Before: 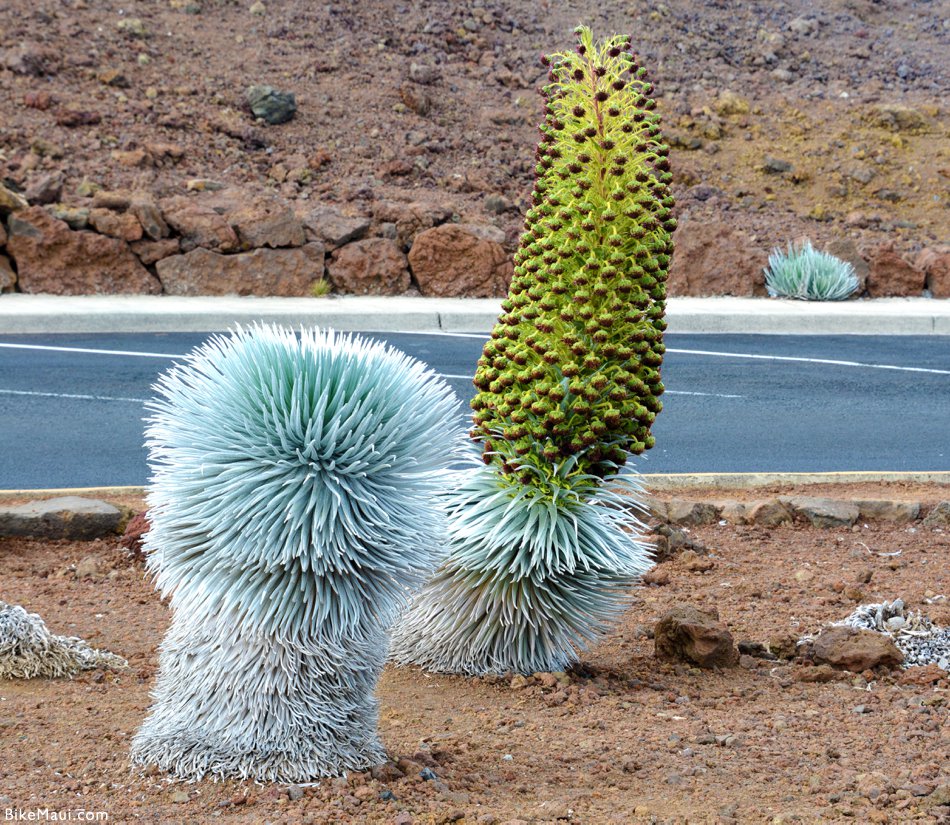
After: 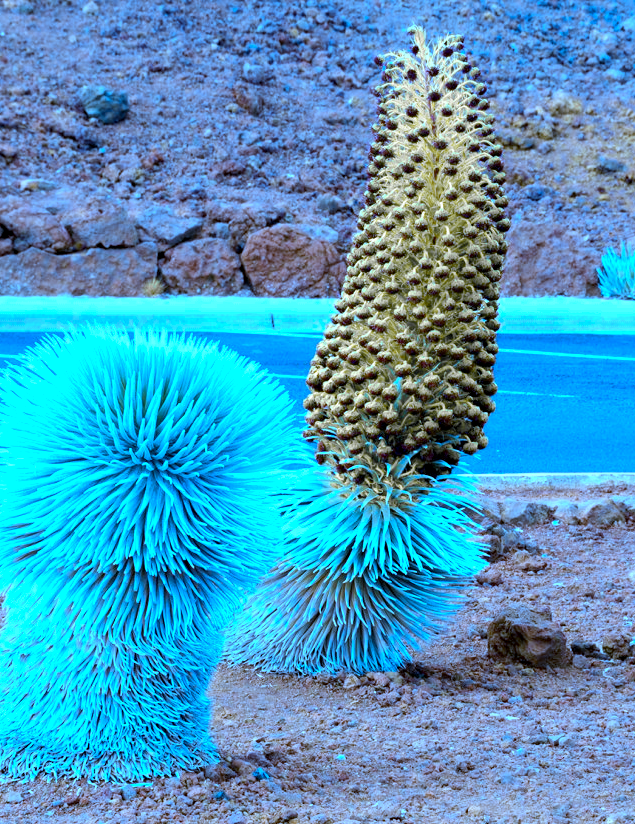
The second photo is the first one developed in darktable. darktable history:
crop and rotate: left 17.732%, right 15.423%
white balance: red 0.766, blue 1.537
exposure: black level correction 0.003, exposure 0.383 EV, compensate highlight preservation false
color zones: curves: ch1 [(0.29, 0.492) (0.373, 0.185) (0.509, 0.481)]; ch2 [(0.25, 0.462) (0.749, 0.457)], mix 40.67%
